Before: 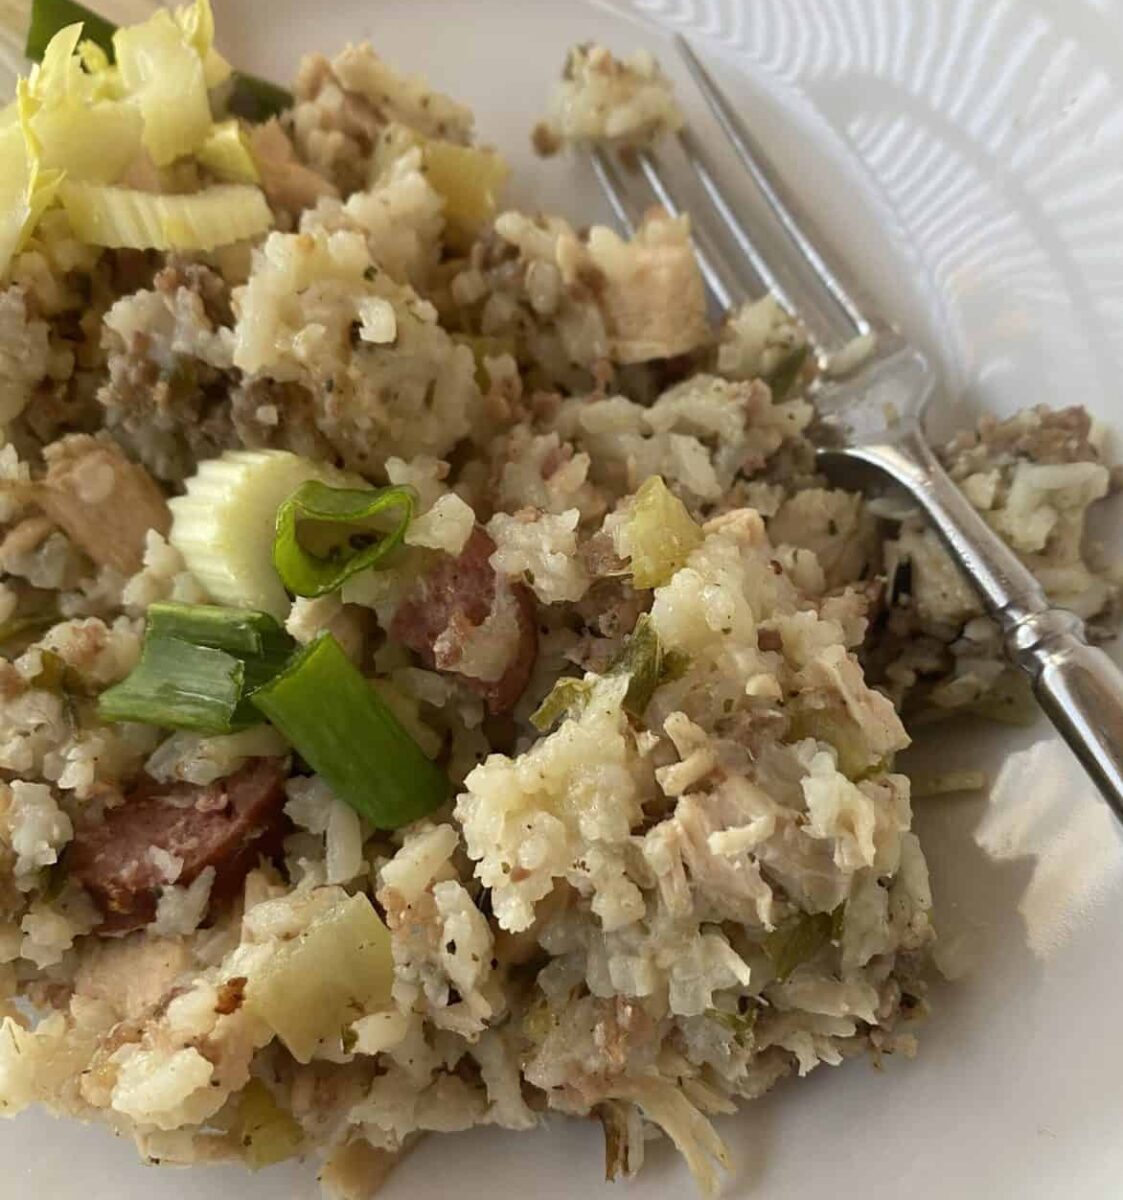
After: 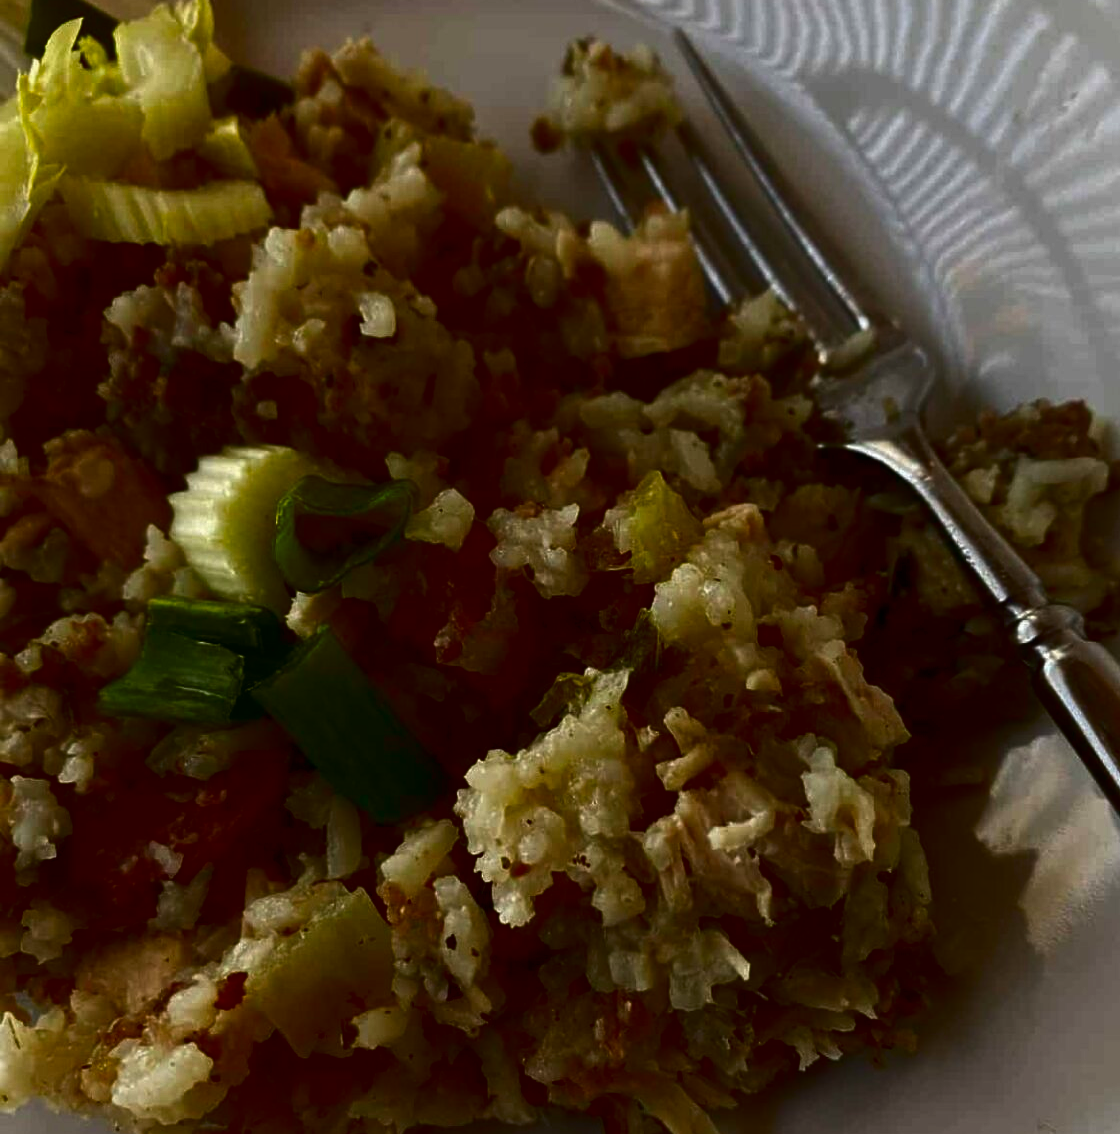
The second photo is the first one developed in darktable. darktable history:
color correction: saturation 0.57
crop: top 0.448%, right 0.264%, bottom 5.045%
contrast brightness saturation: brightness -1, saturation 1
